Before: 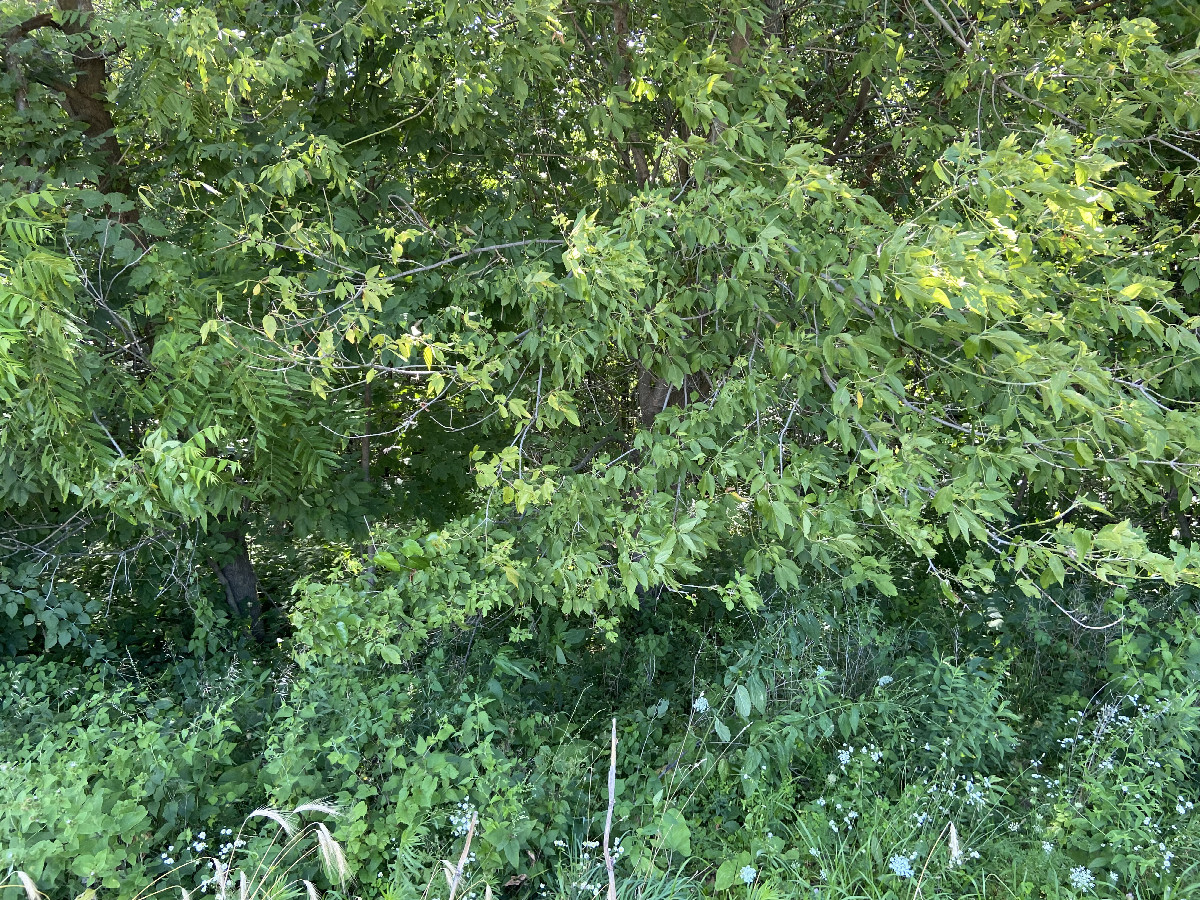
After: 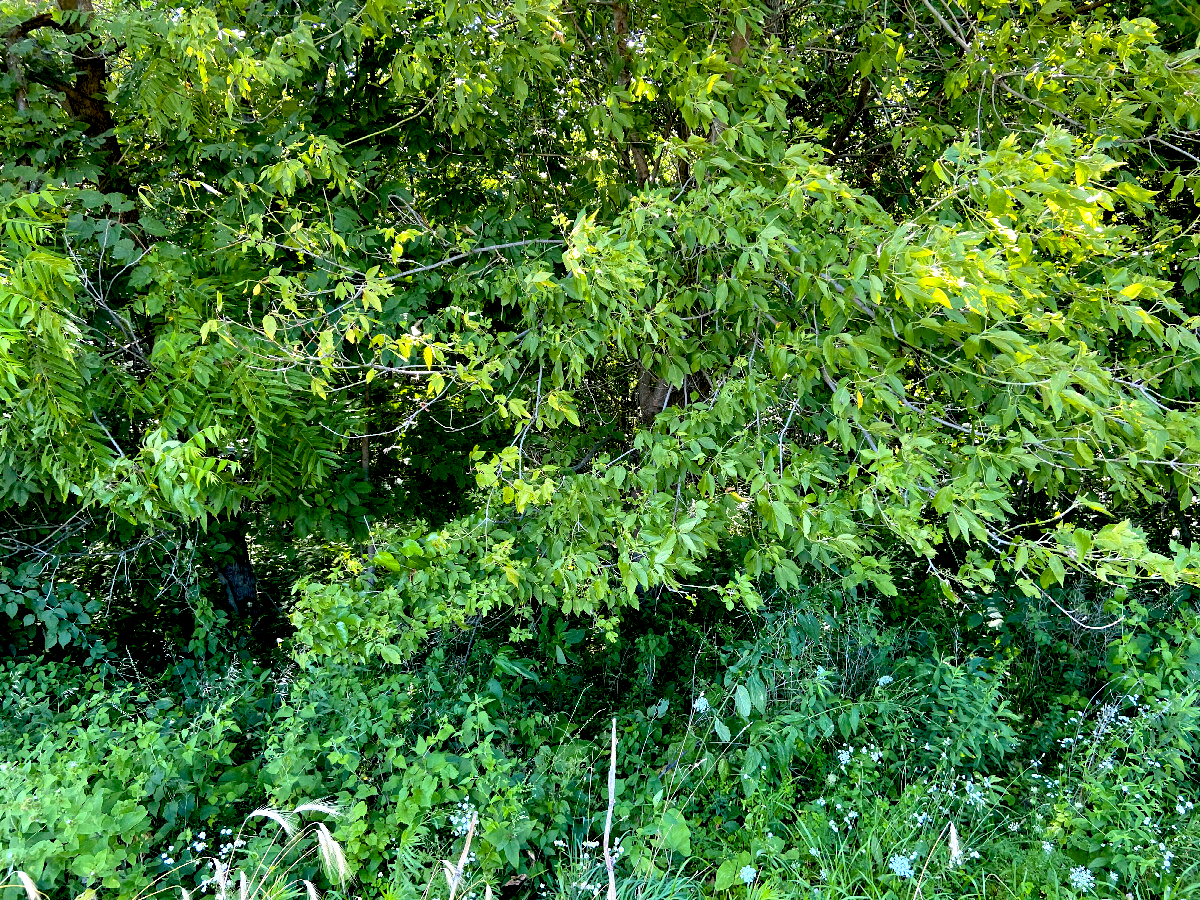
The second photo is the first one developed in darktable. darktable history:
exposure: black level correction 0.031, exposure 0.304 EV, compensate highlight preservation false
color balance rgb: perceptual saturation grading › global saturation 25%, global vibrance 20%
